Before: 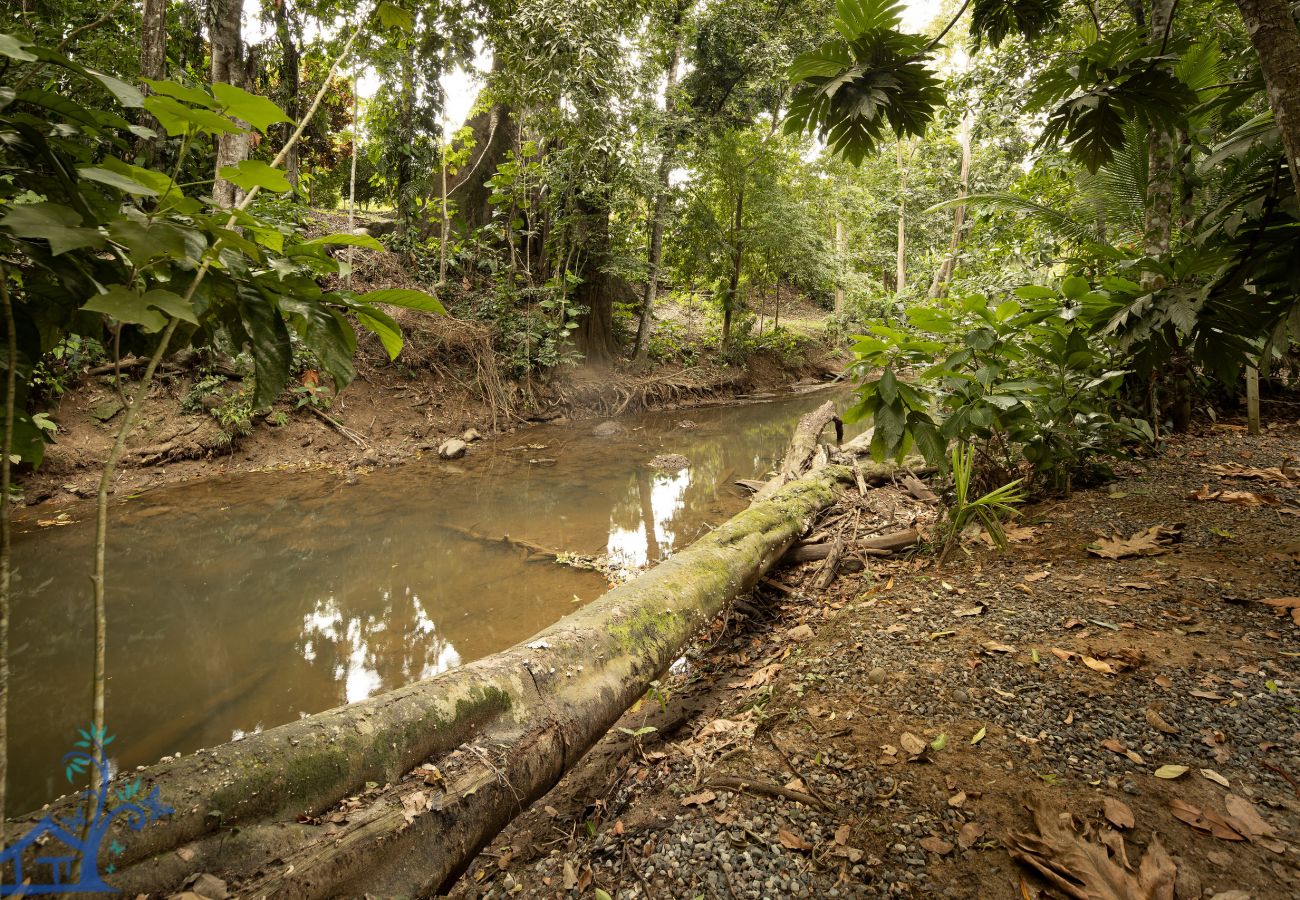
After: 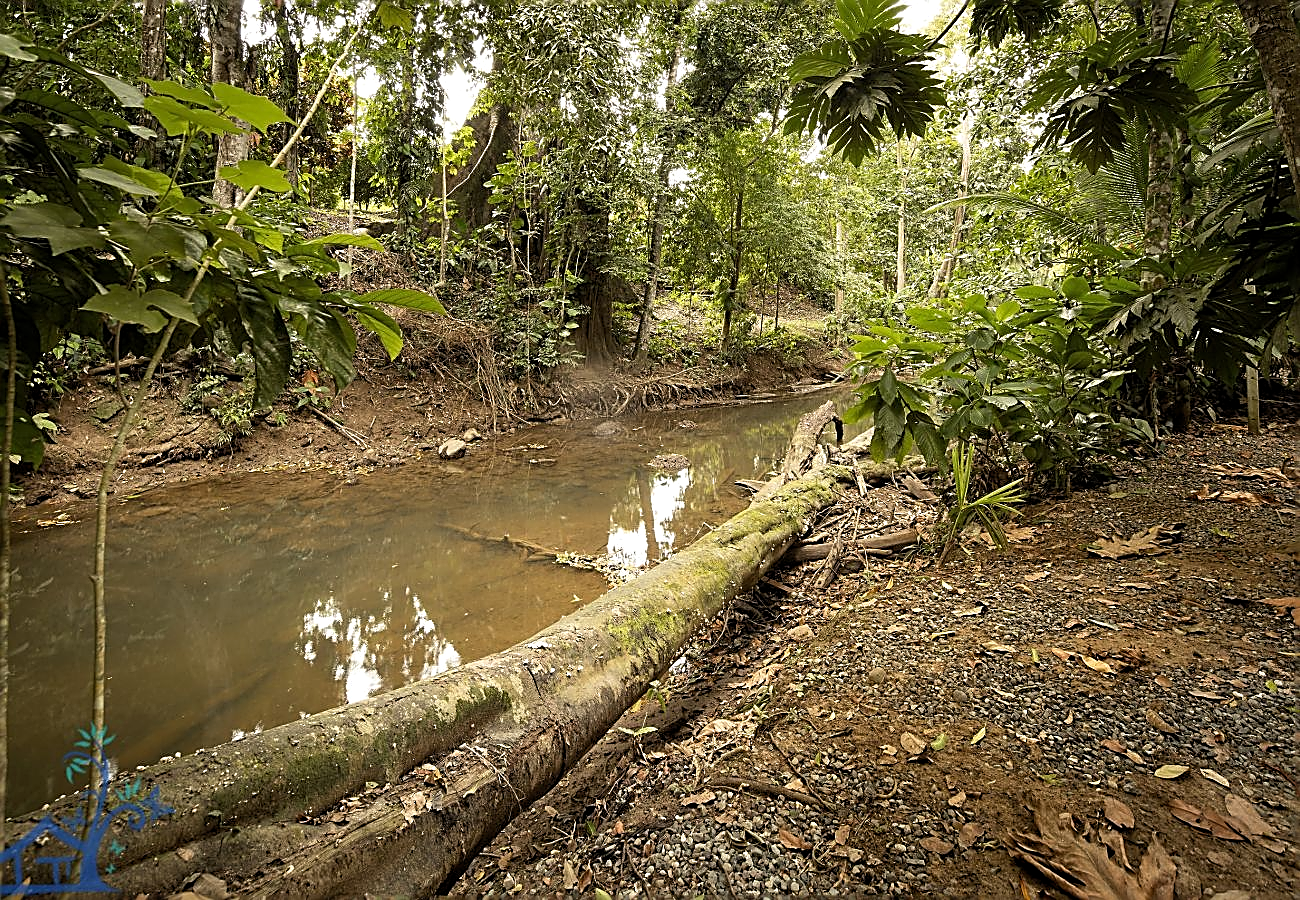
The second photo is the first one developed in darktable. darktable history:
levels: levels [0.016, 0.492, 0.969]
sharpen: radius 1.685, amount 1.294
